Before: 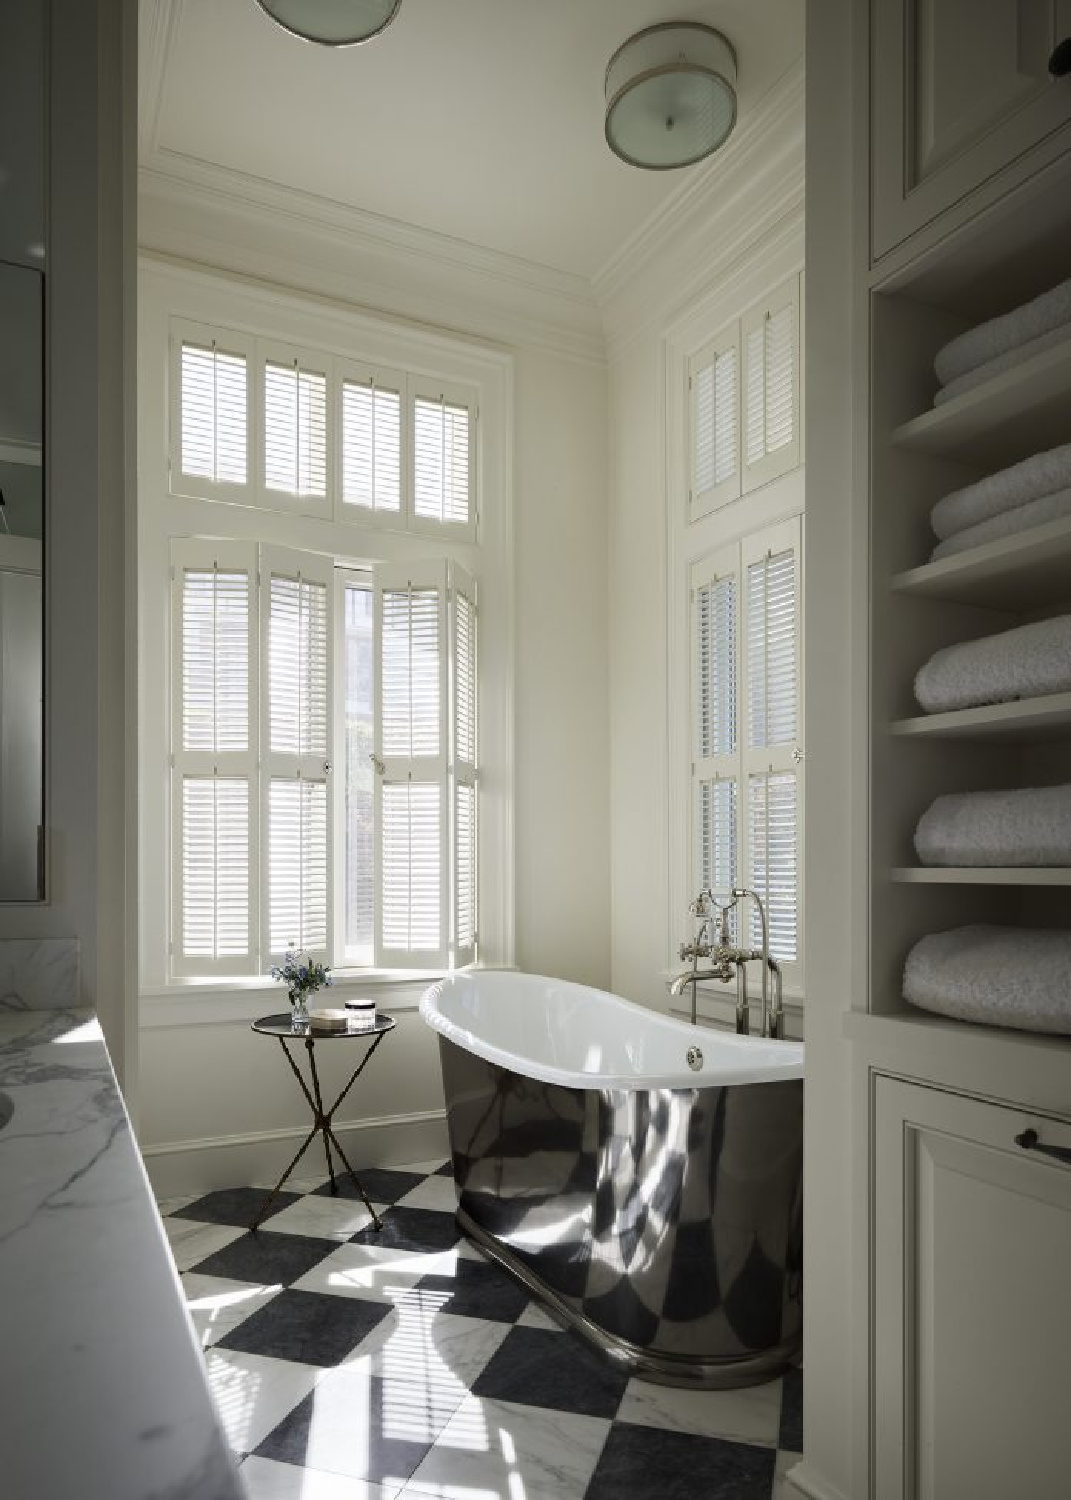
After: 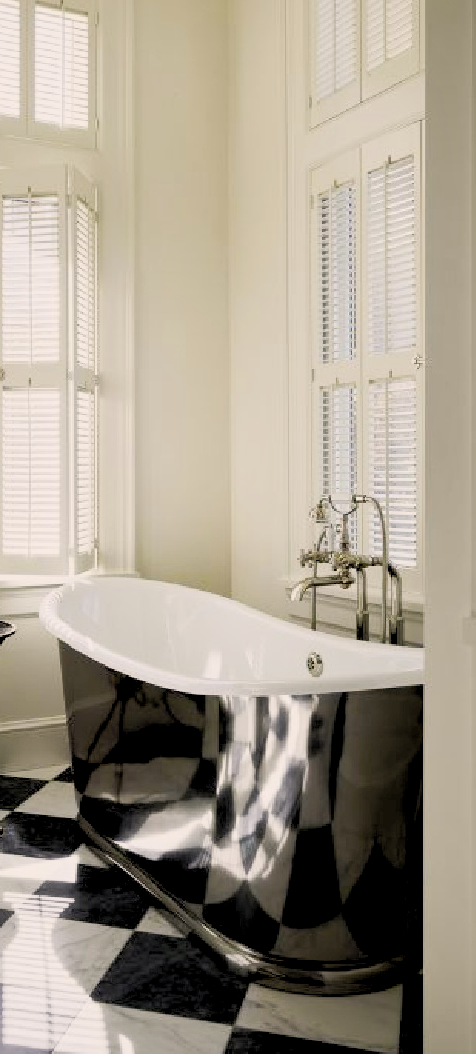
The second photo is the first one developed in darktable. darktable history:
contrast brightness saturation: contrast 0.203, brightness 0.152, saturation 0.142
crop: left 35.566%, top 26.291%, right 19.987%, bottom 3.382%
color balance rgb: global offset › luminance -0.512%, perceptual saturation grading › global saturation 30.563%
shadows and highlights: on, module defaults
color correction: highlights a* 3.67, highlights b* 5.1
levels: levels [0.116, 0.574, 1]
tone curve: curves: ch0 [(0, 0.005) (0.103, 0.097) (0.18, 0.22) (0.4, 0.485) (0.5, 0.612) (0.668, 0.787) (0.823, 0.894) (1, 0.971)]; ch1 [(0, 0) (0.172, 0.123) (0.324, 0.253) (0.396, 0.388) (0.478, 0.461) (0.499, 0.498) (0.522, 0.528) (0.609, 0.686) (0.704, 0.818) (1, 1)]; ch2 [(0, 0) (0.411, 0.424) (0.496, 0.501) (0.515, 0.514) (0.555, 0.585) (0.641, 0.69) (1, 1)], preserve colors none
